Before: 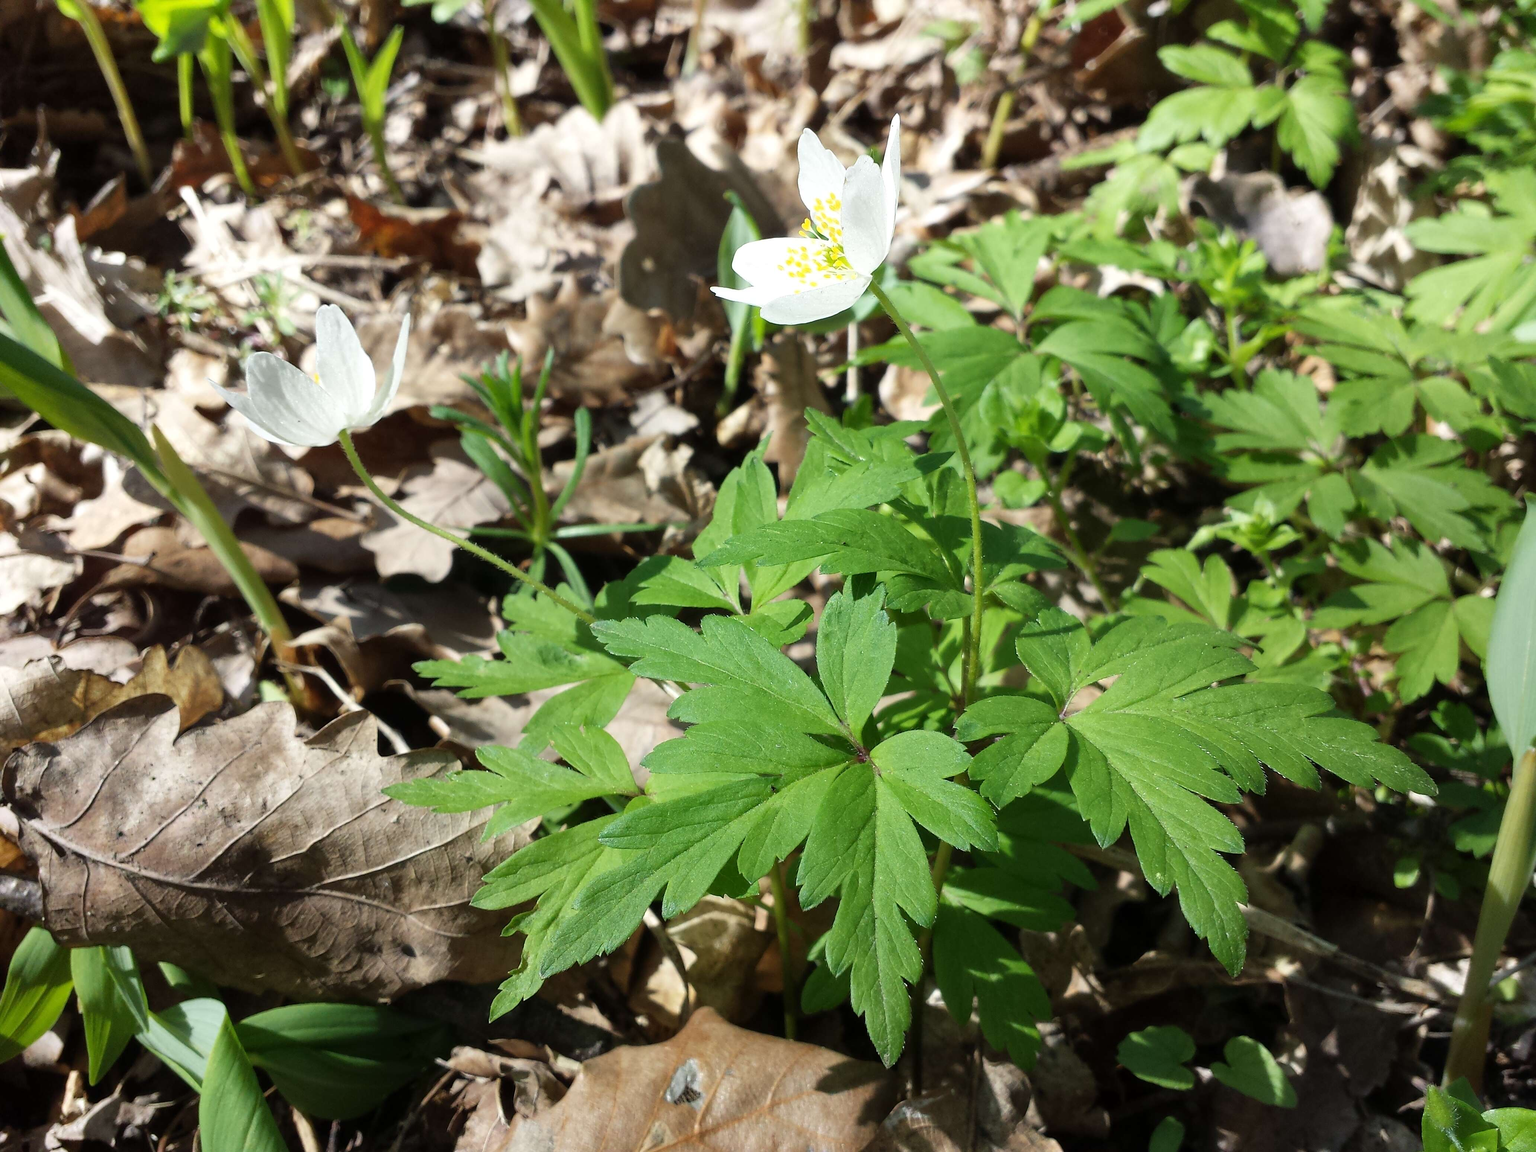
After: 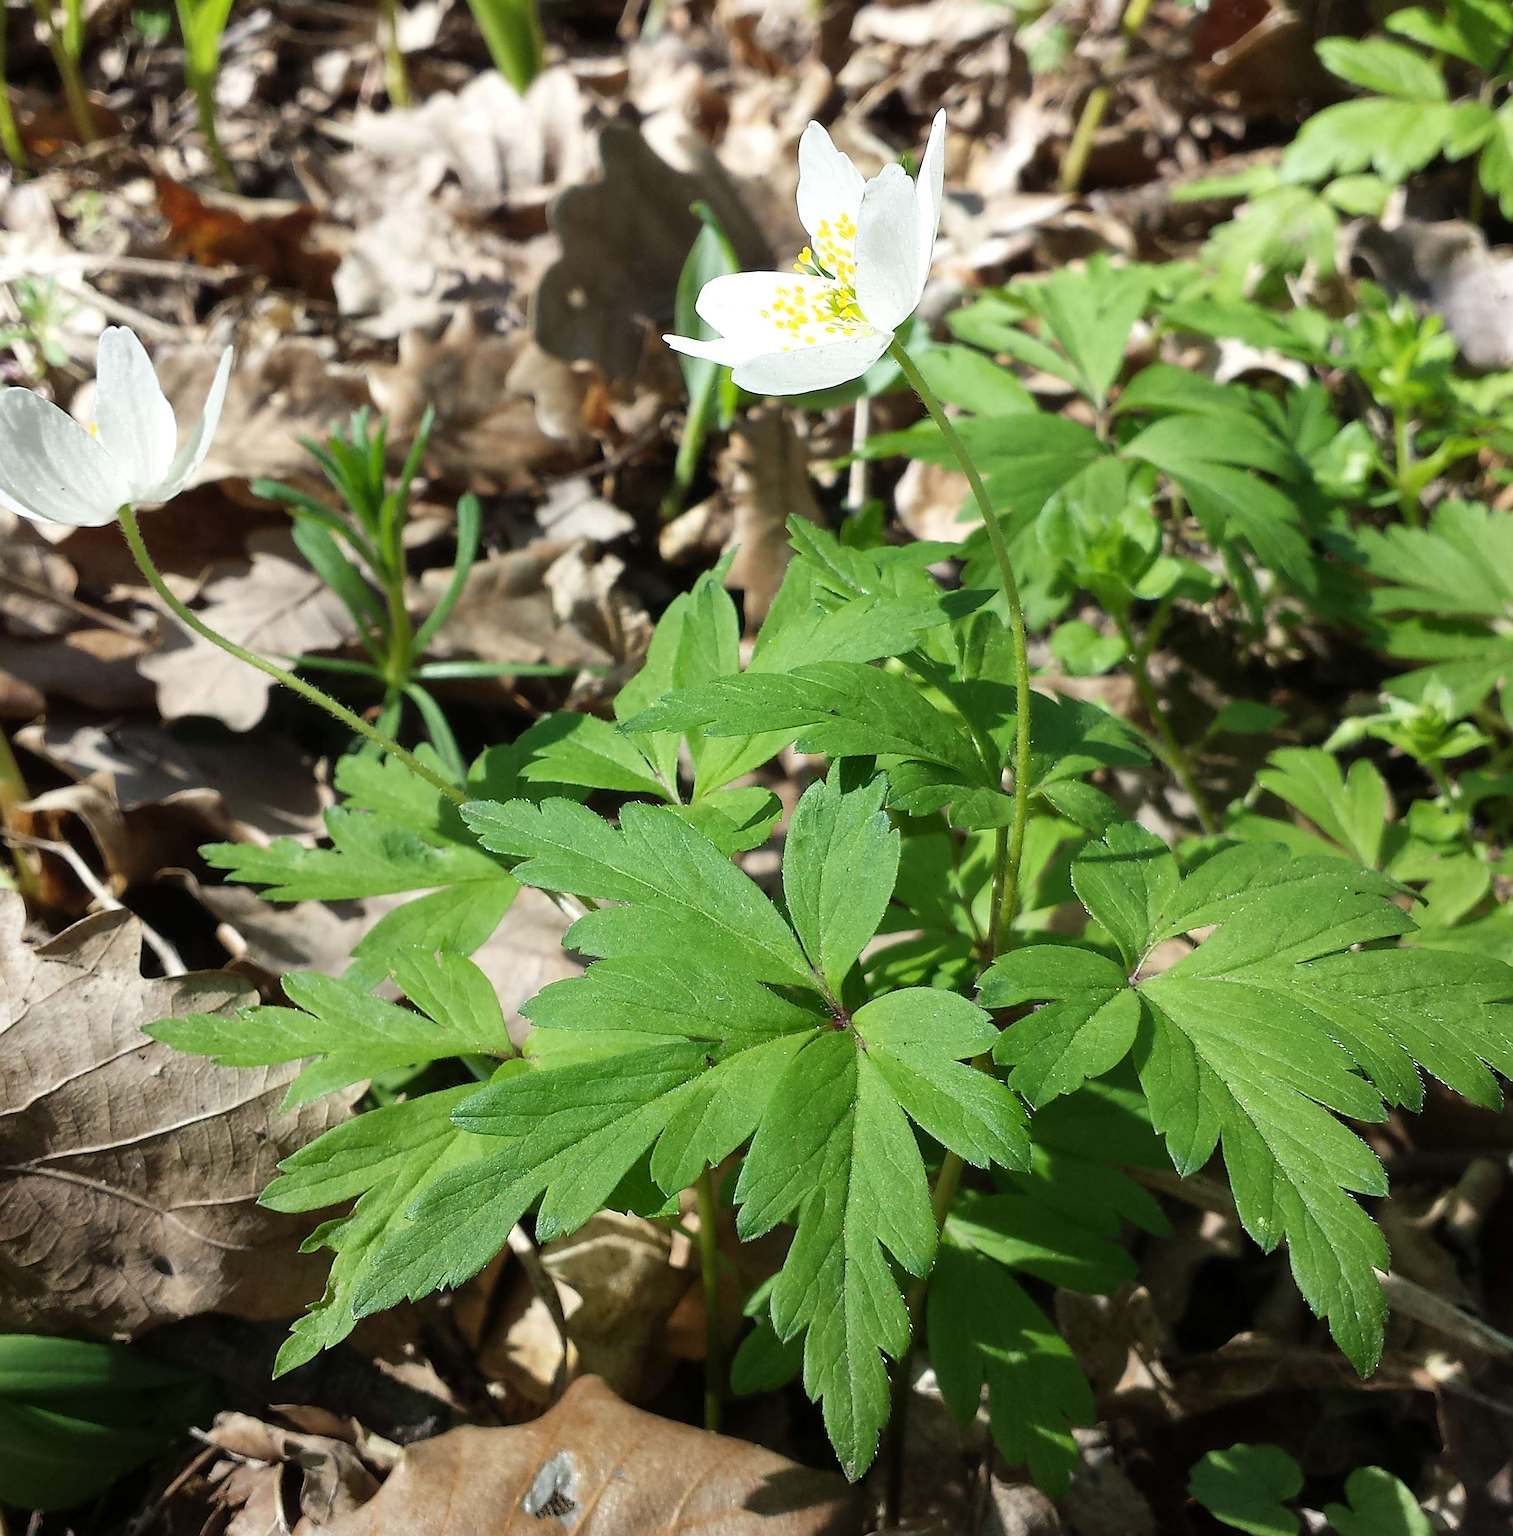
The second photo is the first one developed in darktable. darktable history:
sharpen: on, module defaults
rotate and perspective: rotation 0.226°, lens shift (vertical) -0.042, crop left 0.023, crop right 0.982, crop top 0.006, crop bottom 0.994
crop and rotate: angle -3.27°, left 14.277%, top 0.028%, right 10.766%, bottom 0.028%
